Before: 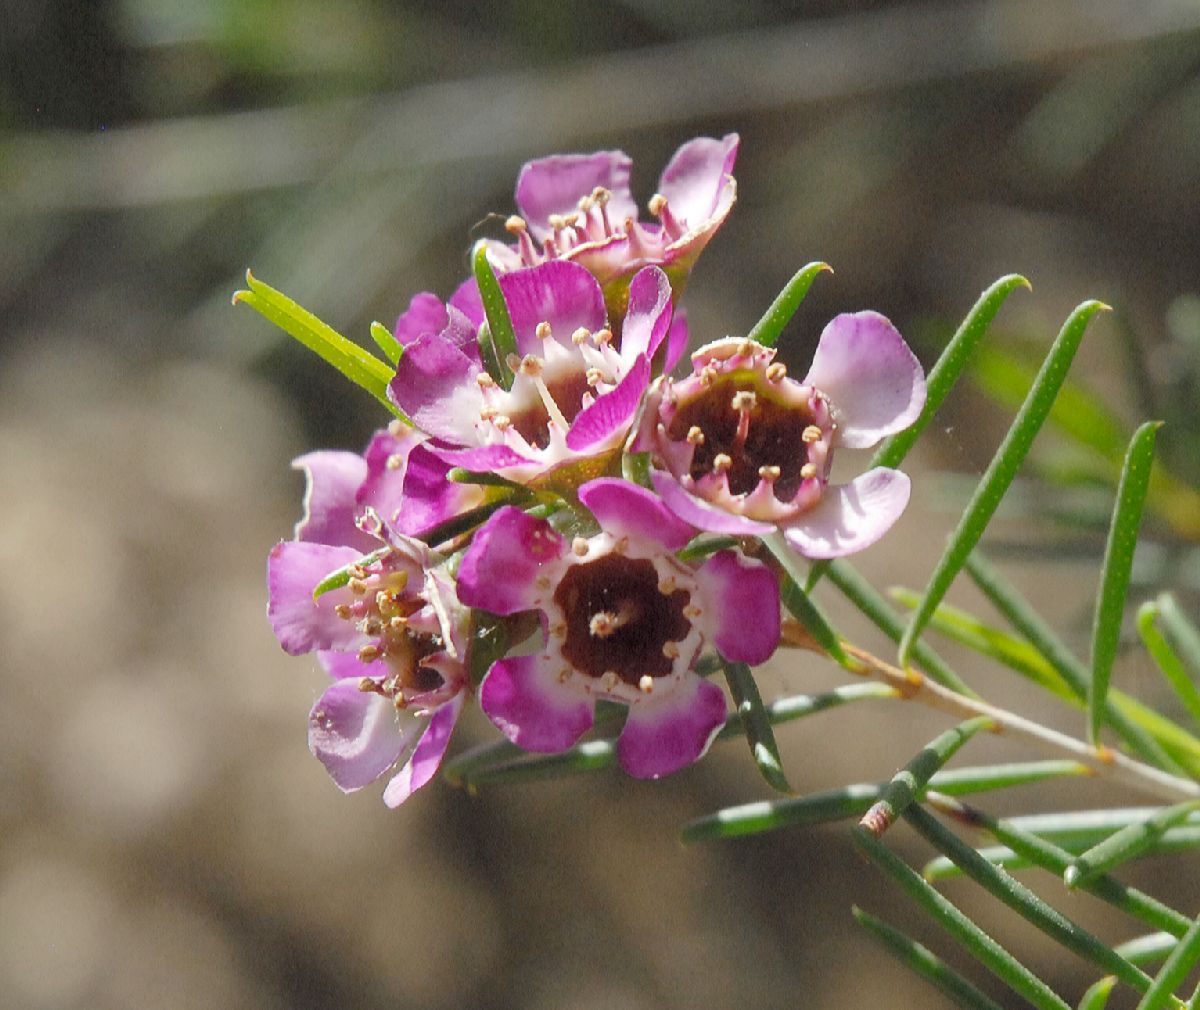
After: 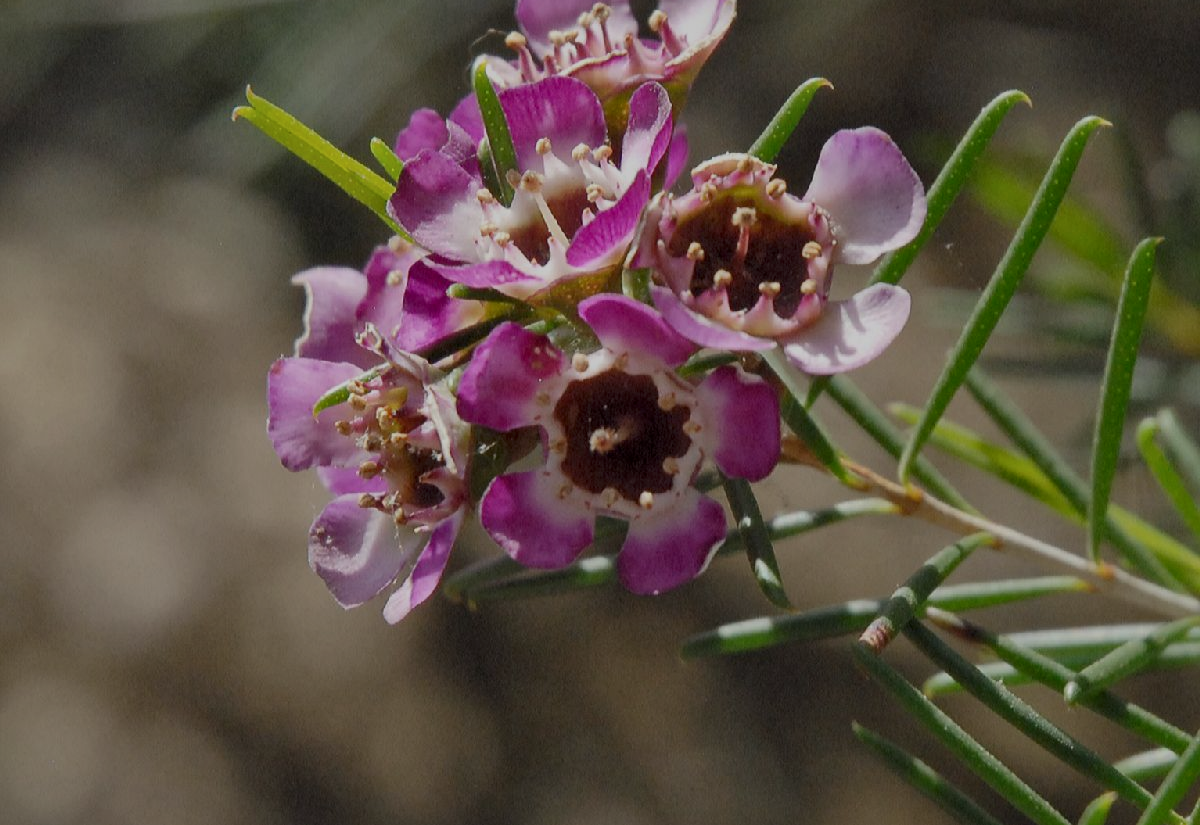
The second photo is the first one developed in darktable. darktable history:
local contrast: mode bilateral grid, contrast 29, coarseness 24, midtone range 0.2
tone equalizer: on, module defaults
exposure: exposure -0.965 EV, compensate exposure bias true, compensate highlight preservation false
crop and rotate: top 18.289%
